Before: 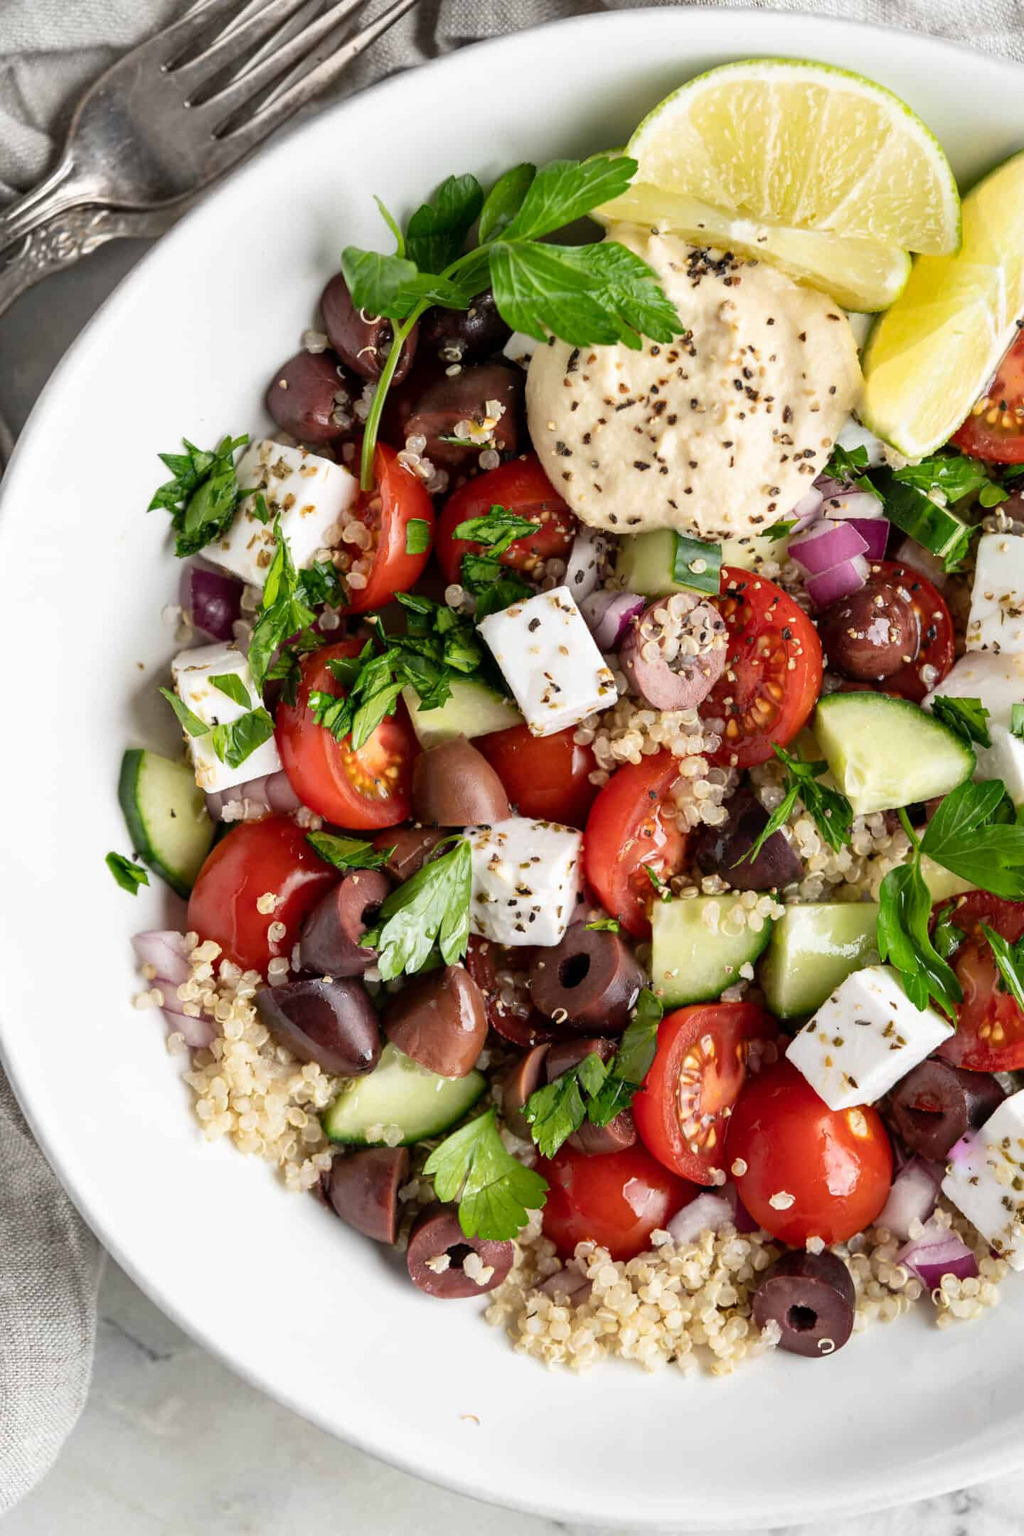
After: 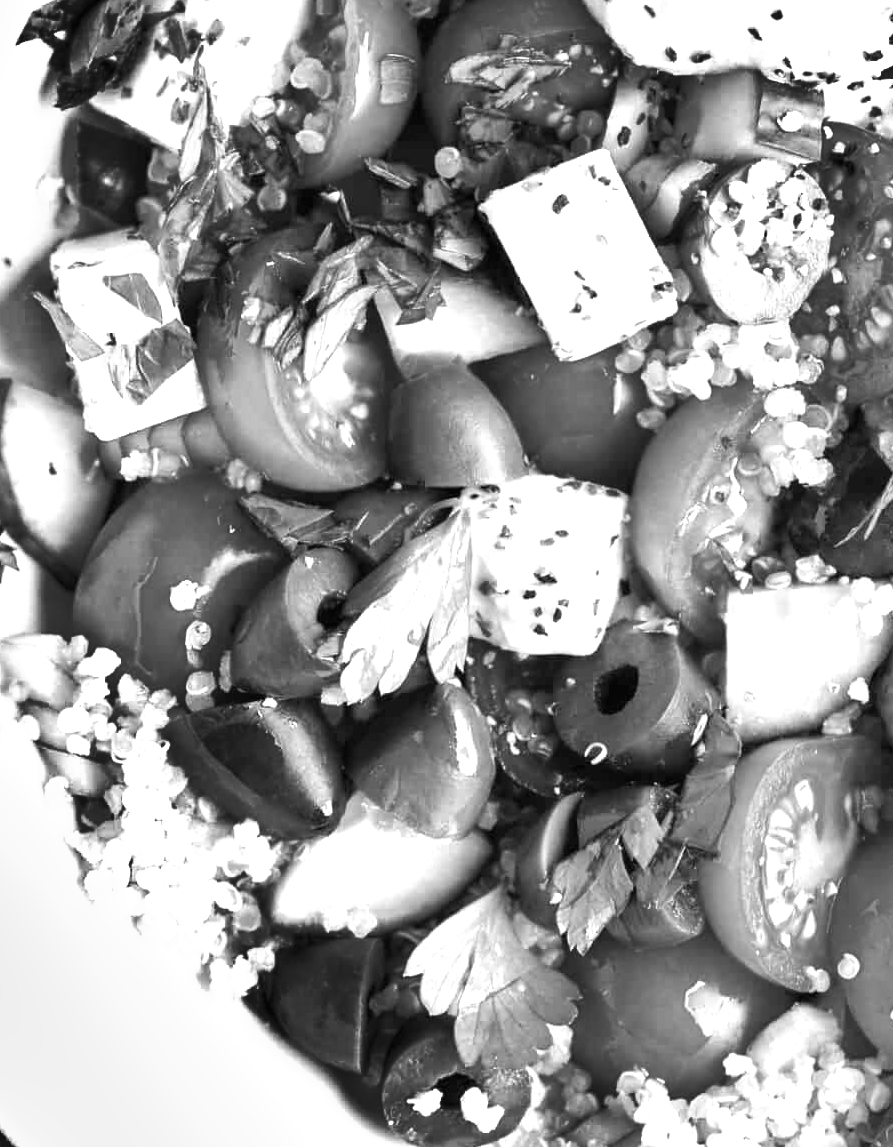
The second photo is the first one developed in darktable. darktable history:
exposure: black level correction 0, exposure 0.9 EV, compensate exposure bias true, compensate highlight preservation false
shadows and highlights: radius 171.16, shadows 27, white point adjustment 3.13, highlights -67.95, soften with gaussian
contrast brightness saturation: contrast 0.07, brightness 0.08, saturation 0.18
crop: left 13.312%, top 31.28%, right 24.627%, bottom 15.582%
monochrome: a 32, b 64, size 2.3
